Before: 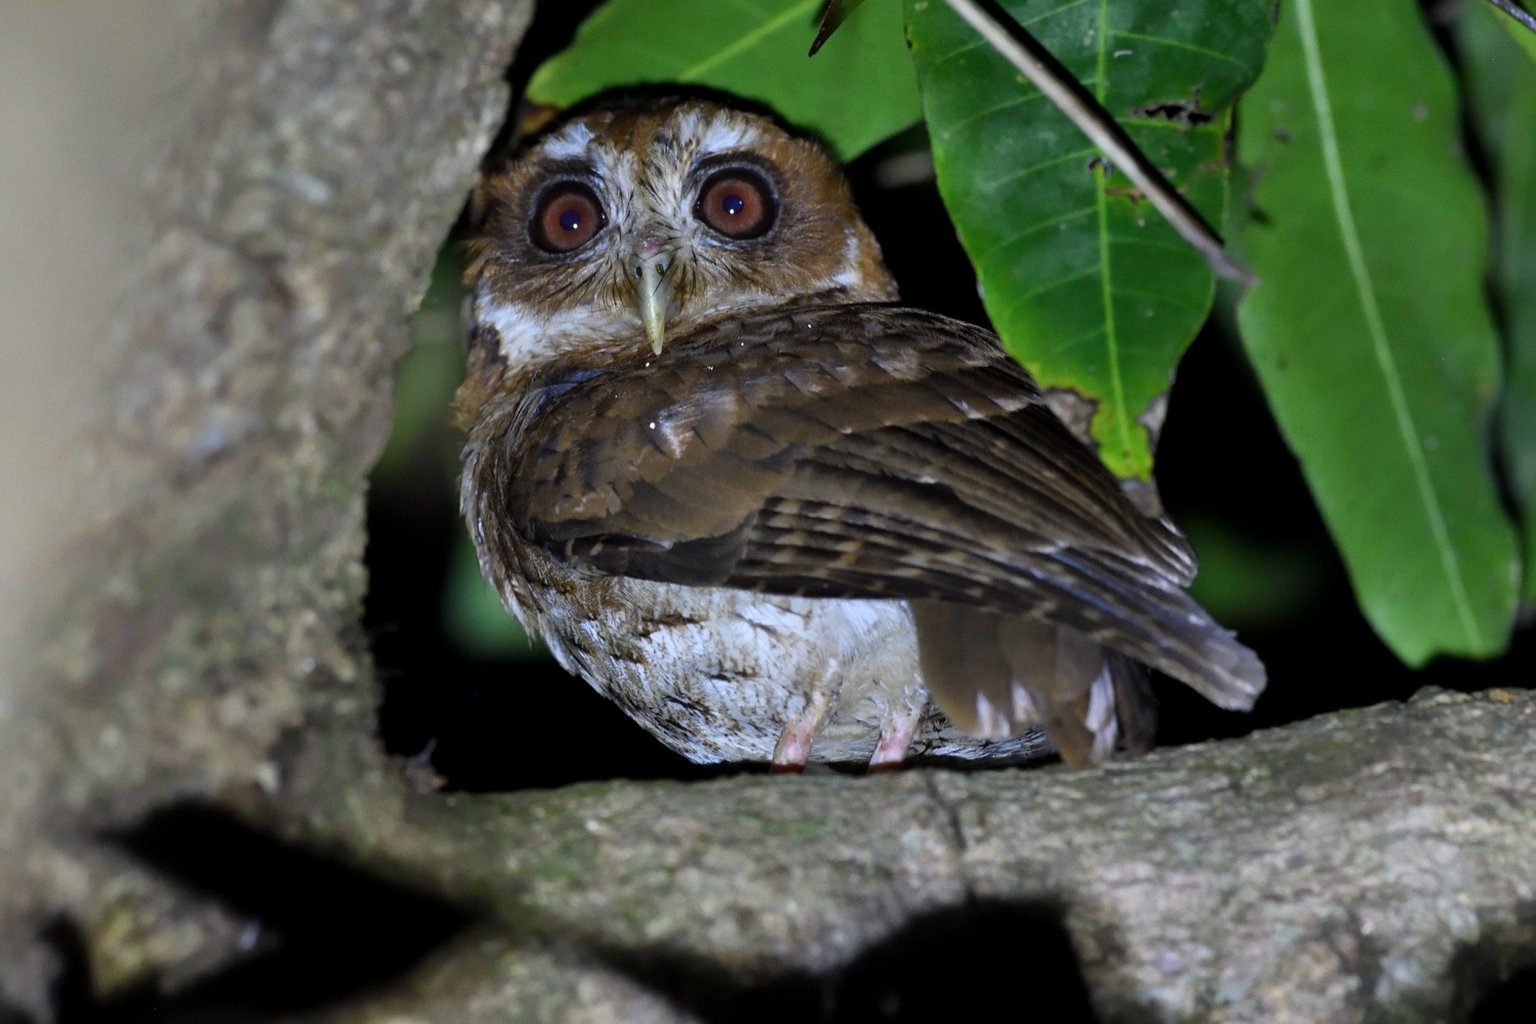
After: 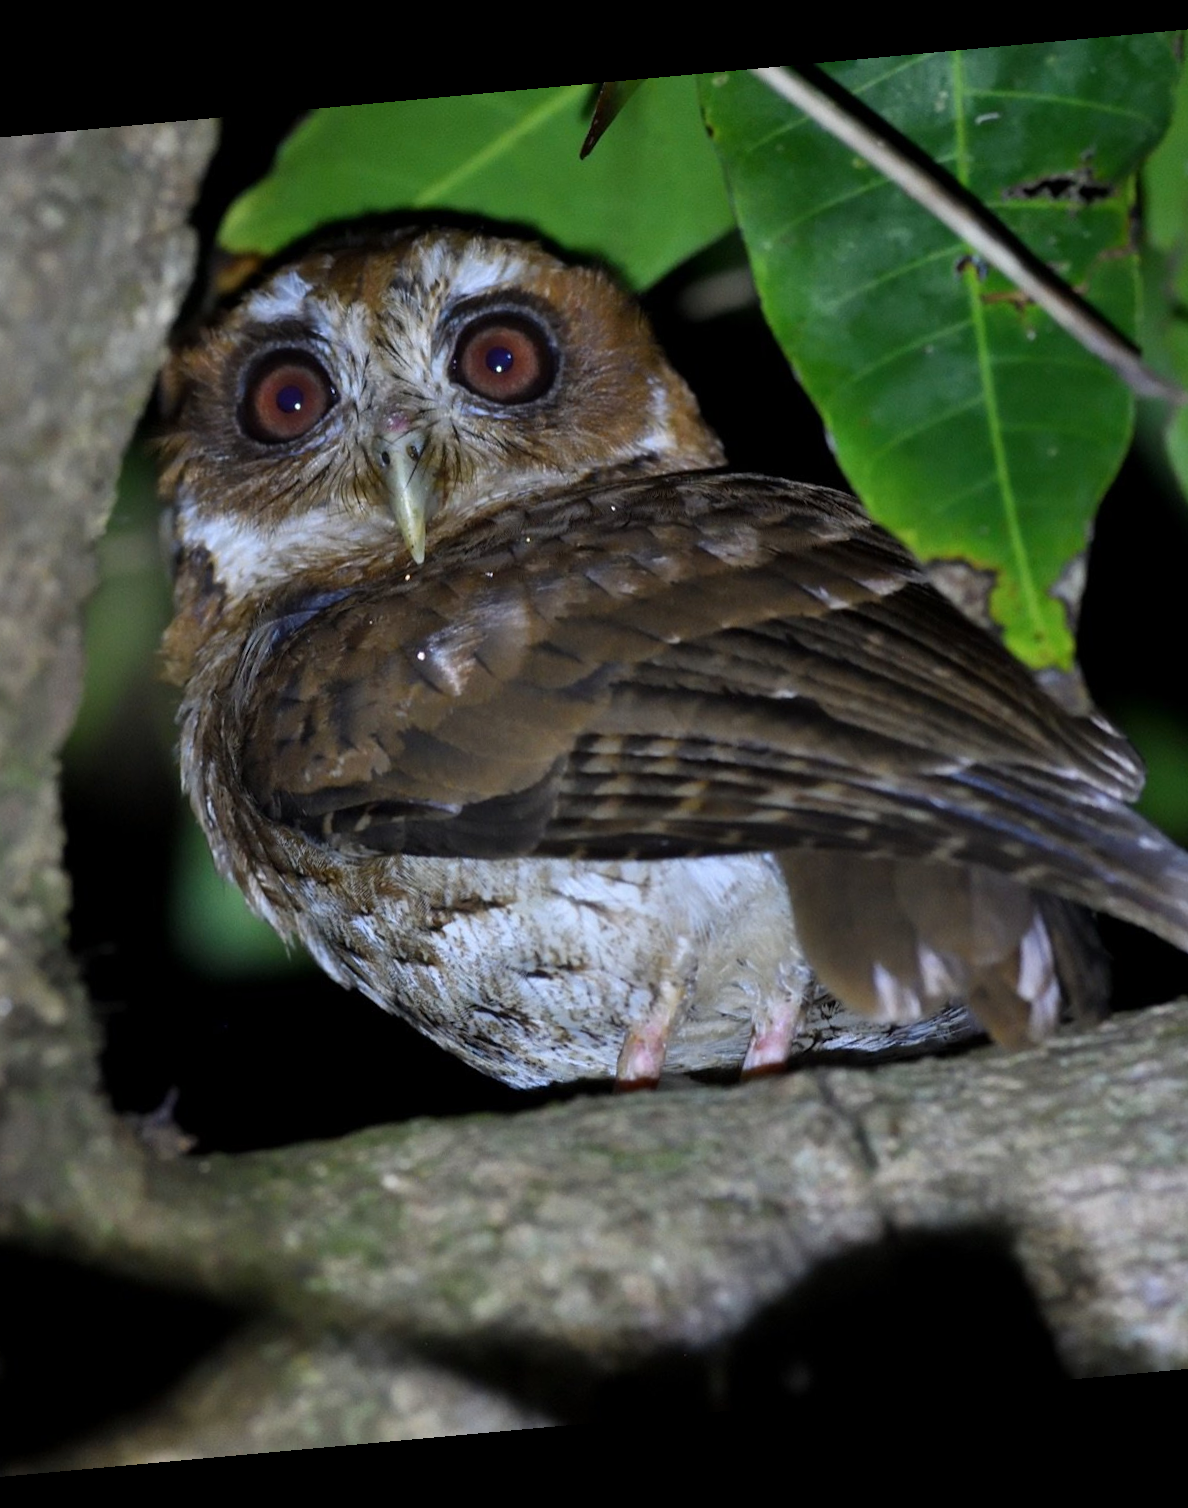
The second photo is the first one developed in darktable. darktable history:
rotate and perspective: rotation -5.2°, automatic cropping off
crop and rotate: left 22.516%, right 21.234%
